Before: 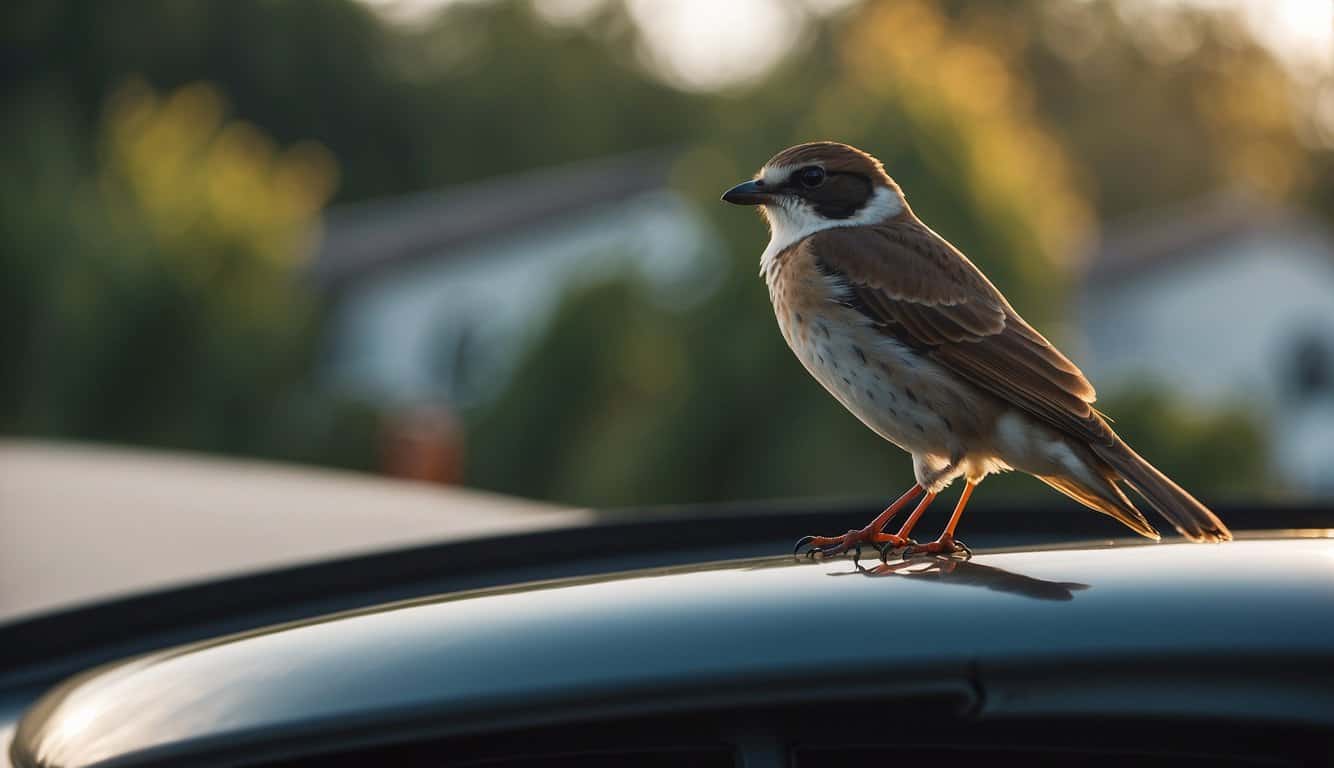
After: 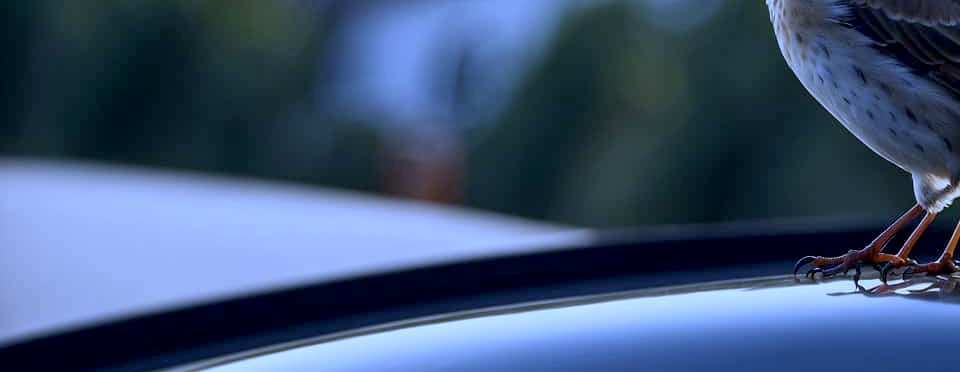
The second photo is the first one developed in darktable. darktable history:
white balance: red 0.766, blue 1.537
exposure: black level correction 0.01, exposure 0.011 EV, compensate highlight preservation false
crop: top 36.498%, right 27.964%, bottom 14.995%
contrast brightness saturation: saturation -0.17
